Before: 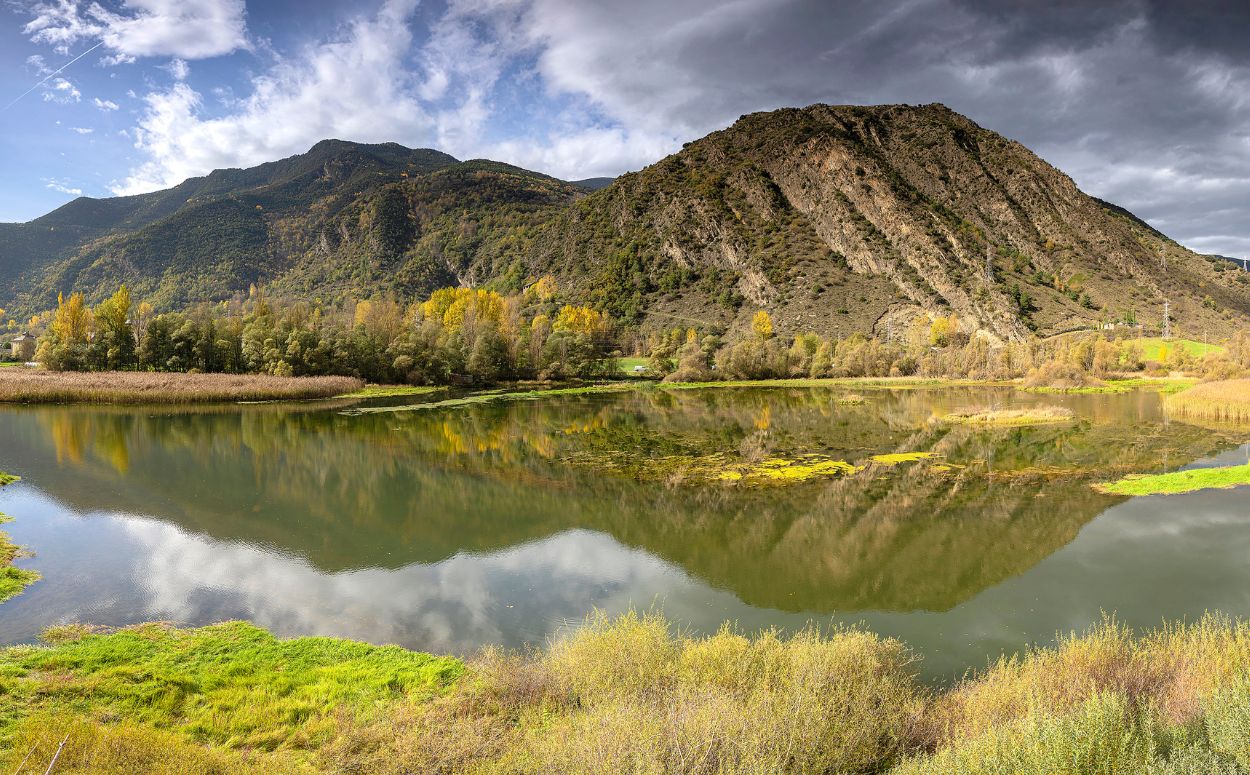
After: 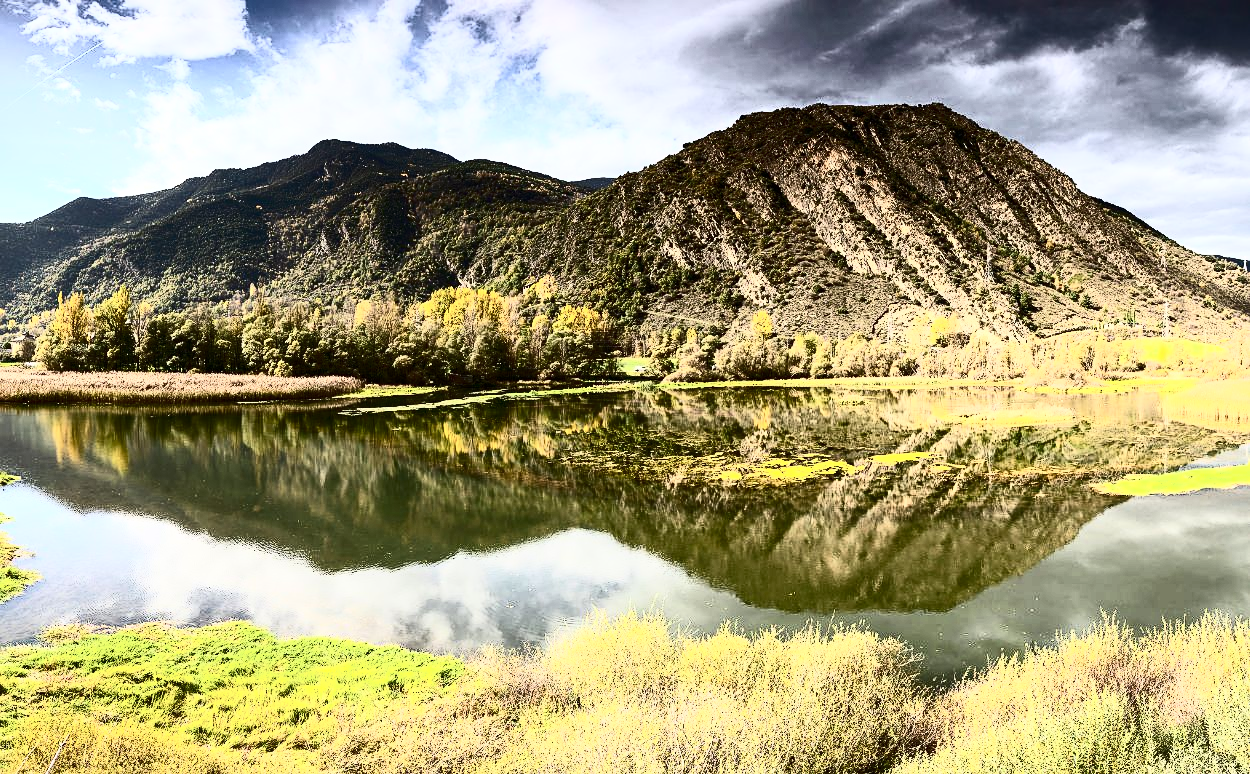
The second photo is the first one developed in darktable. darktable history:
crop: bottom 0.07%
contrast brightness saturation: contrast 0.931, brightness 0.202
sharpen: amount 0.204
